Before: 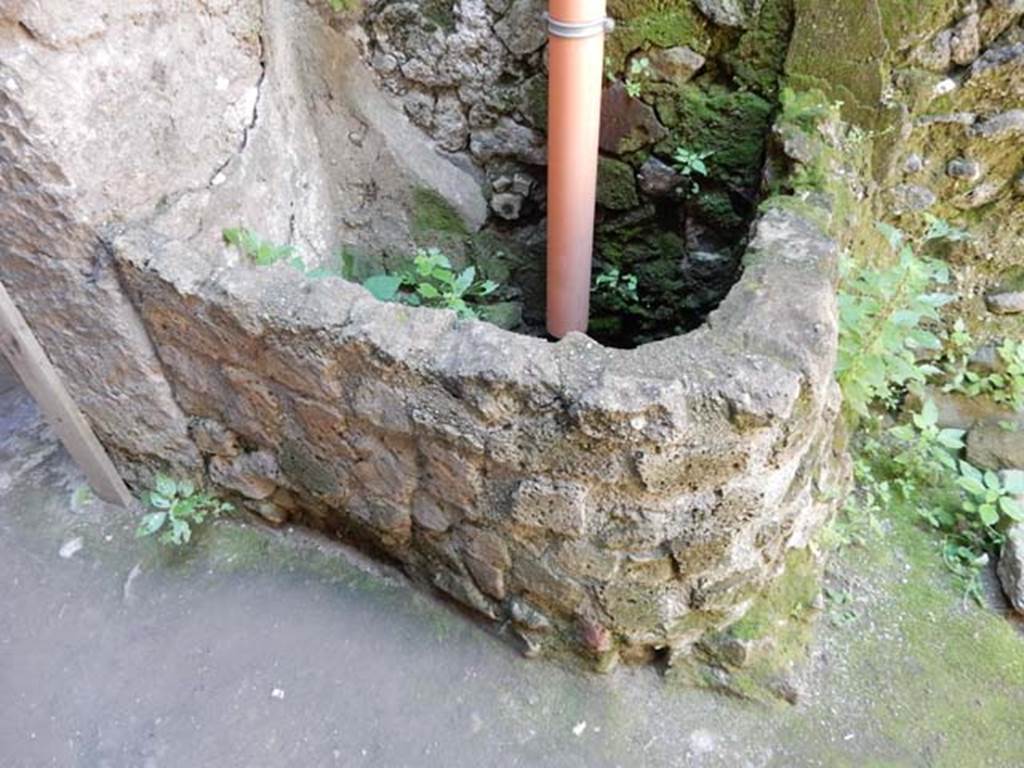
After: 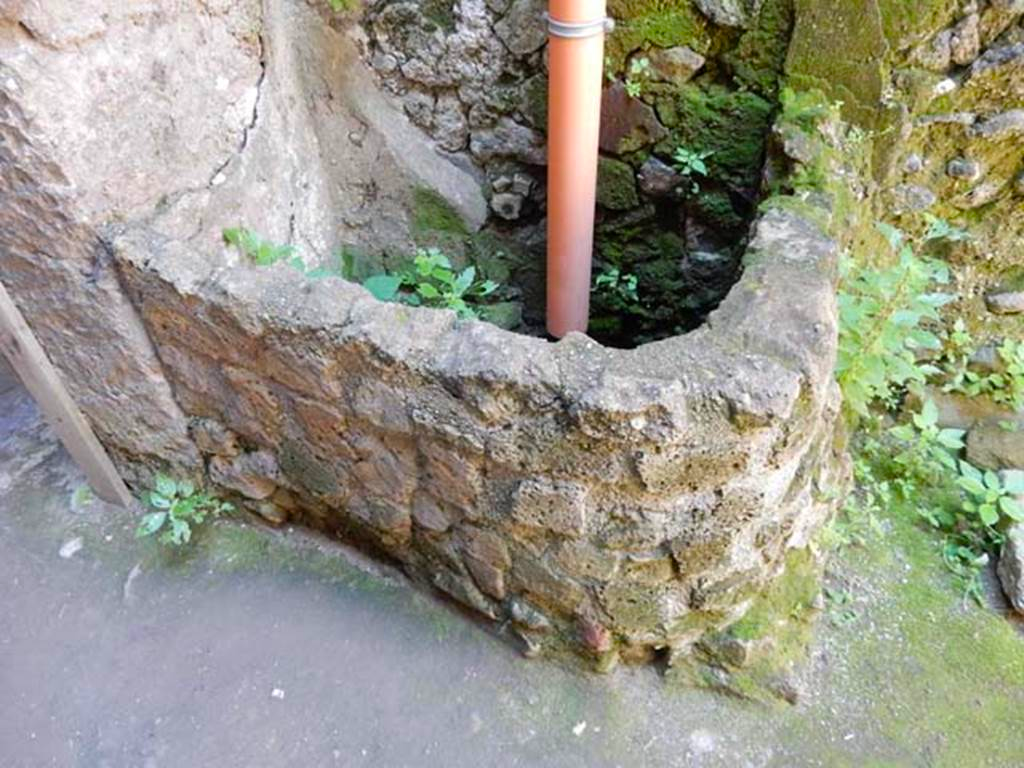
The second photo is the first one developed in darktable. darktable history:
color balance rgb: perceptual saturation grading › global saturation 20%, global vibrance 20%
white balance: emerald 1
